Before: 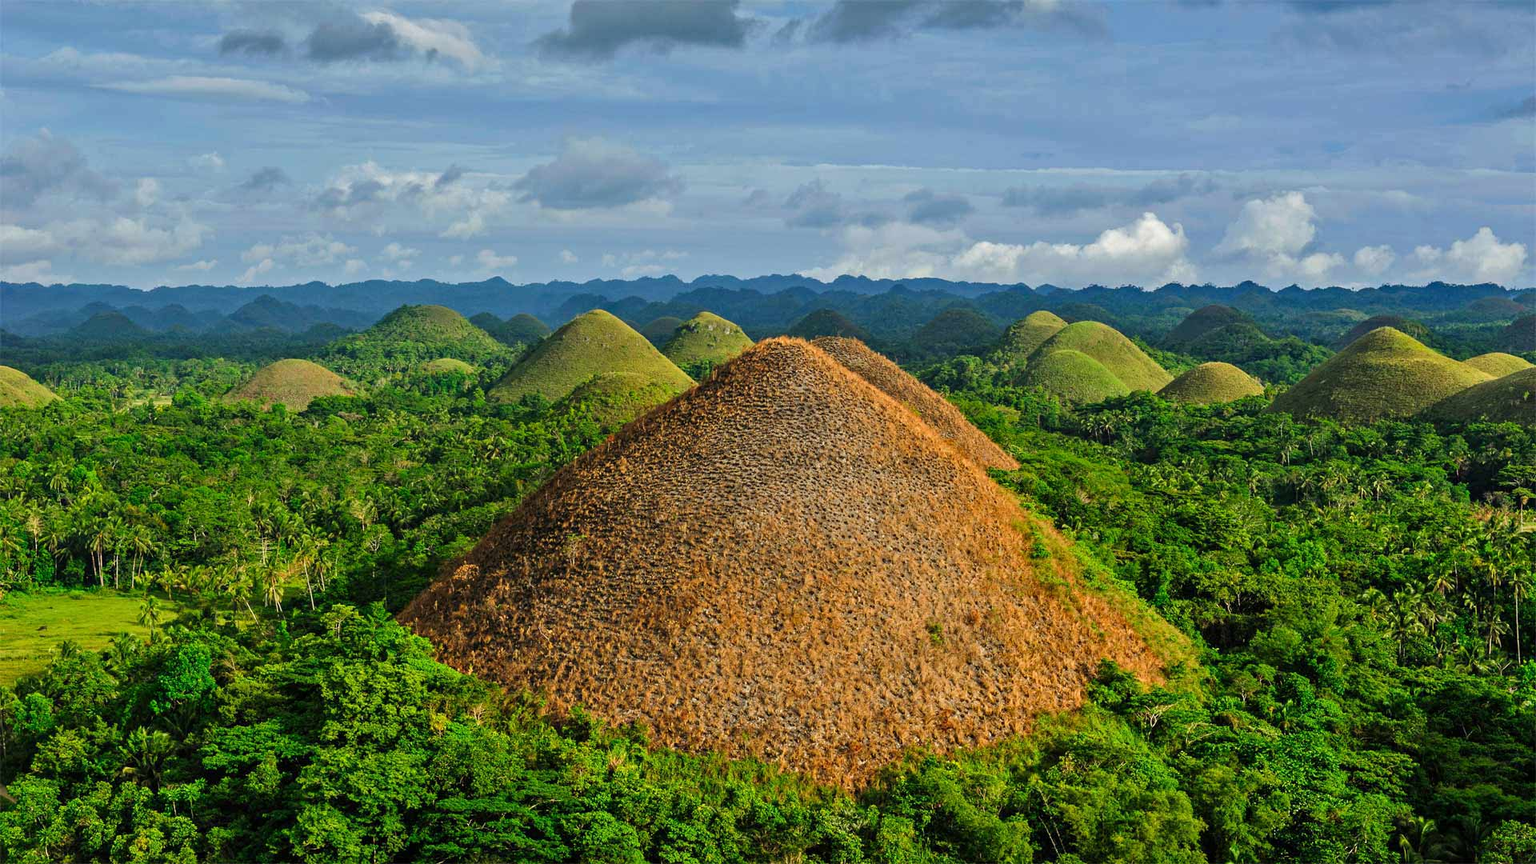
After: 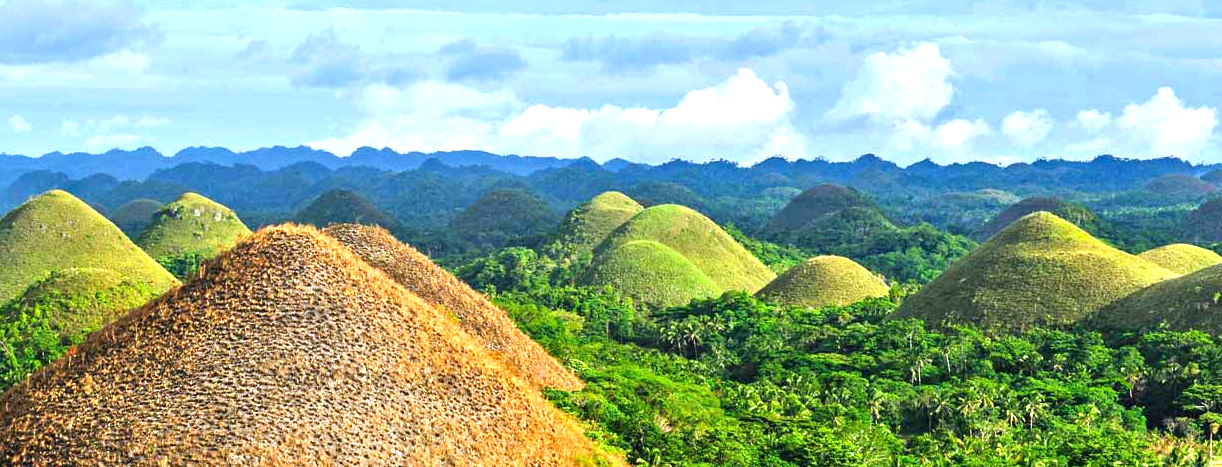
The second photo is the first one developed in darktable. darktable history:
white balance: red 0.967, blue 1.119, emerald 0.756
exposure: exposure 1.223 EV, compensate highlight preservation false
crop: left 36.005%, top 18.293%, right 0.31%, bottom 38.444%
